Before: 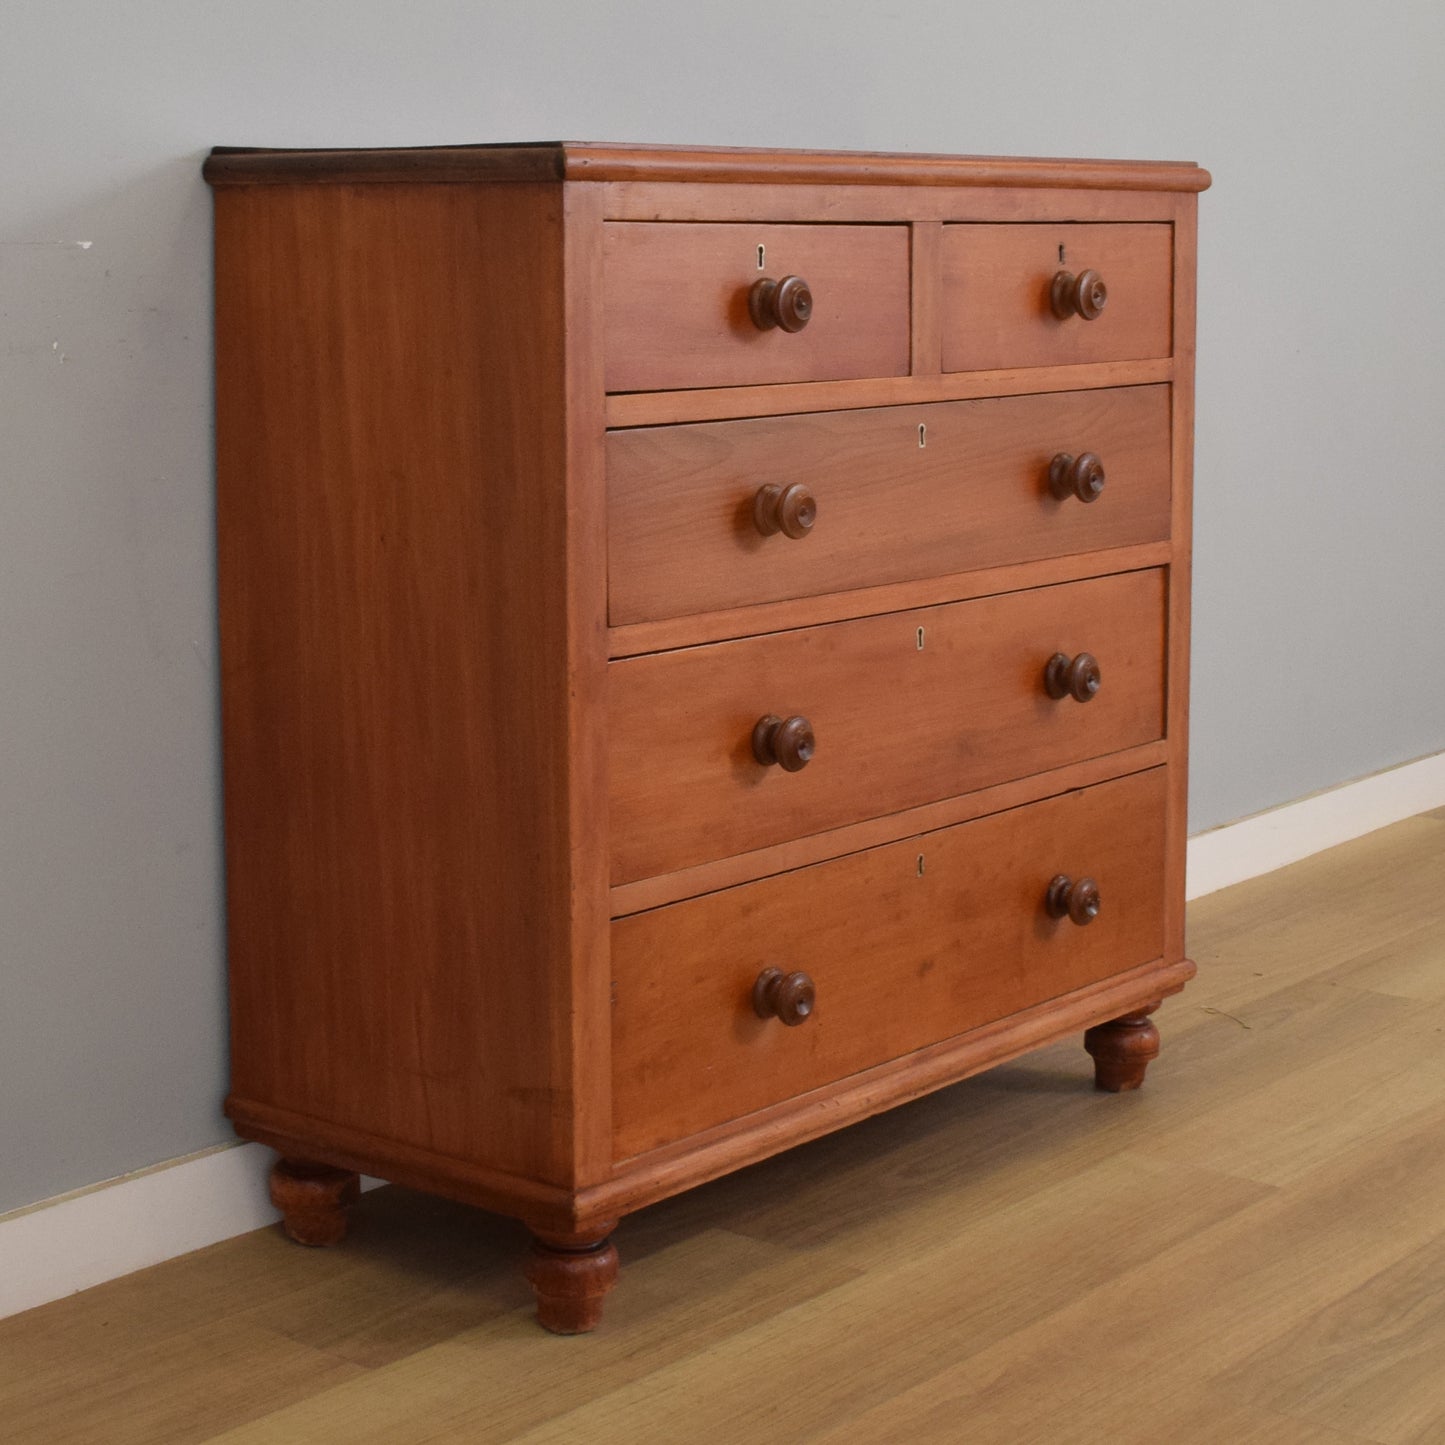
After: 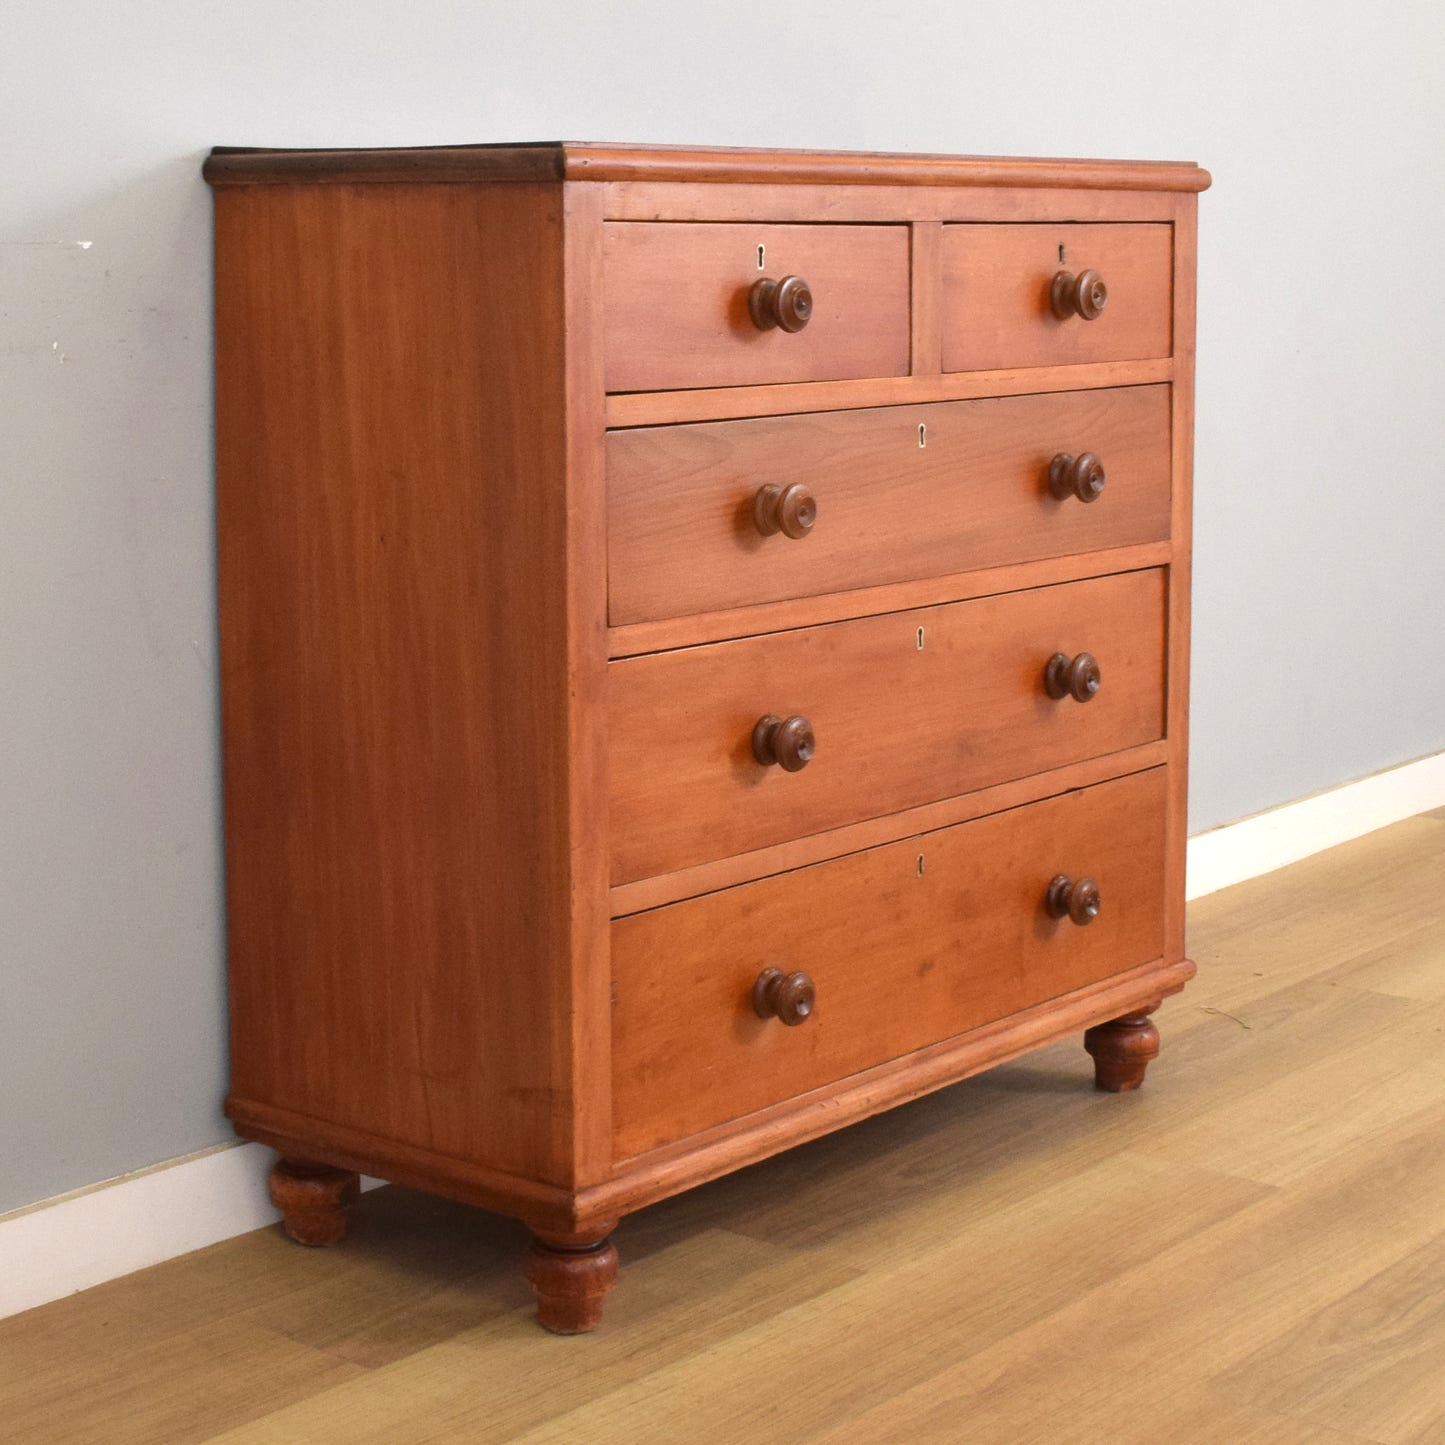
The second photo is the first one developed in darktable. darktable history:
exposure: exposure 0.744 EV, compensate highlight preservation false
